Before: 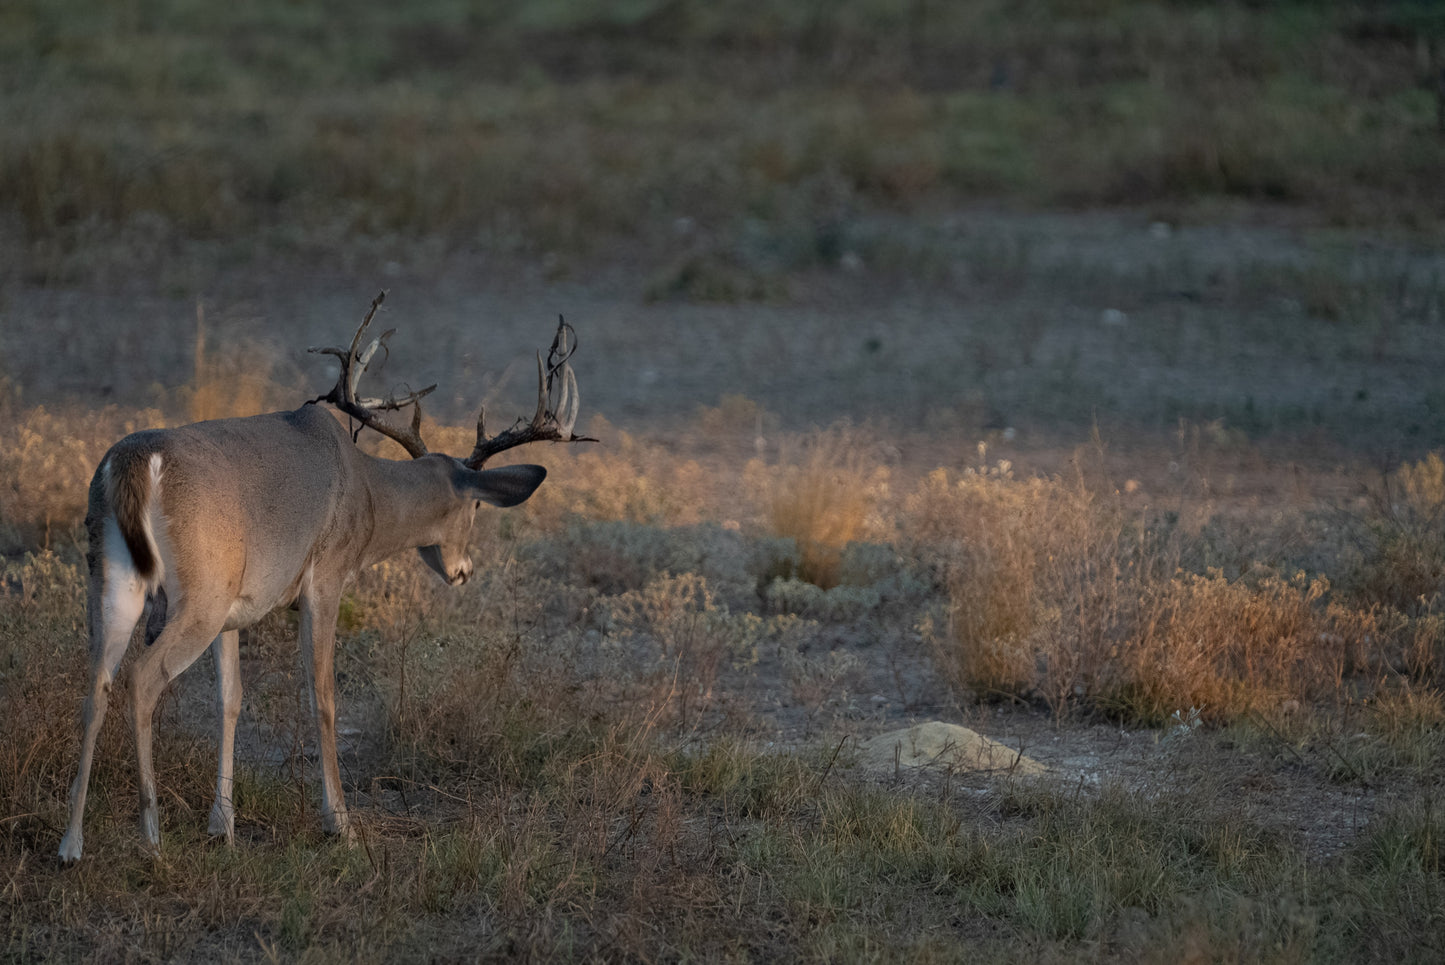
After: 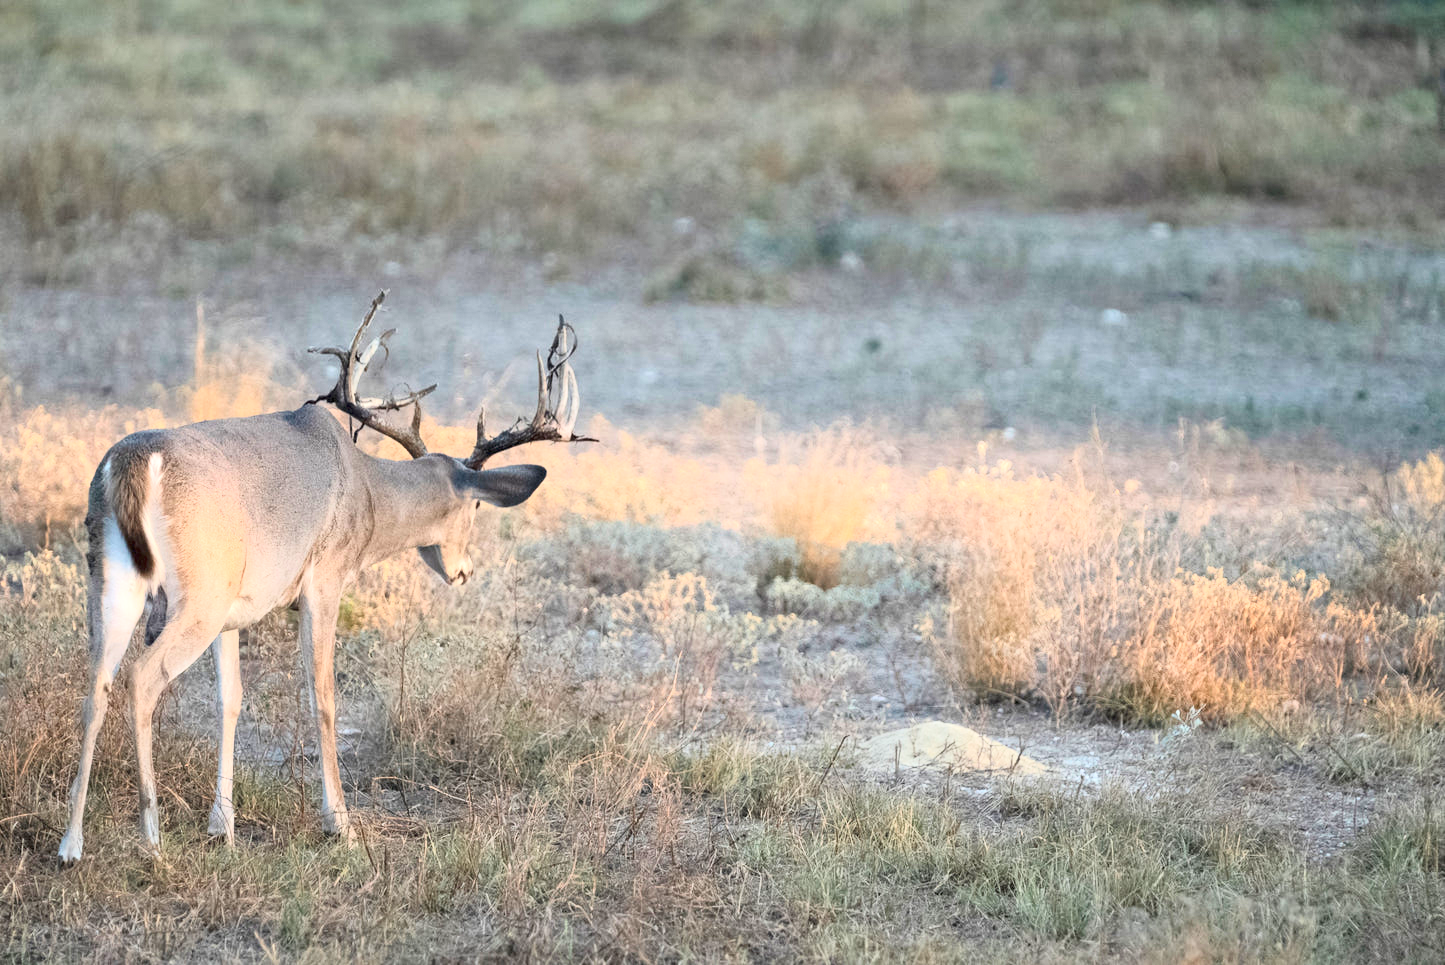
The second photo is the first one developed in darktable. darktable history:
exposure: black level correction 0, exposure 1.967 EV, compensate highlight preservation false
color zones: curves: ch0 [(0, 0.5) (0.143, 0.5) (0.286, 0.5) (0.429, 0.504) (0.571, 0.5) (0.714, 0.509) (0.857, 0.5) (1, 0.5)]; ch1 [(0, 0.425) (0.143, 0.425) (0.286, 0.375) (0.429, 0.405) (0.571, 0.5) (0.714, 0.47) (0.857, 0.425) (1, 0.435)]; ch2 [(0, 0.5) (0.143, 0.5) (0.286, 0.5) (0.429, 0.517) (0.571, 0.5) (0.714, 0.51) (0.857, 0.5) (1, 0.5)]
base curve: curves: ch0 [(0, 0) (0.088, 0.125) (0.176, 0.251) (0.354, 0.501) (0.613, 0.749) (1, 0.877)]
